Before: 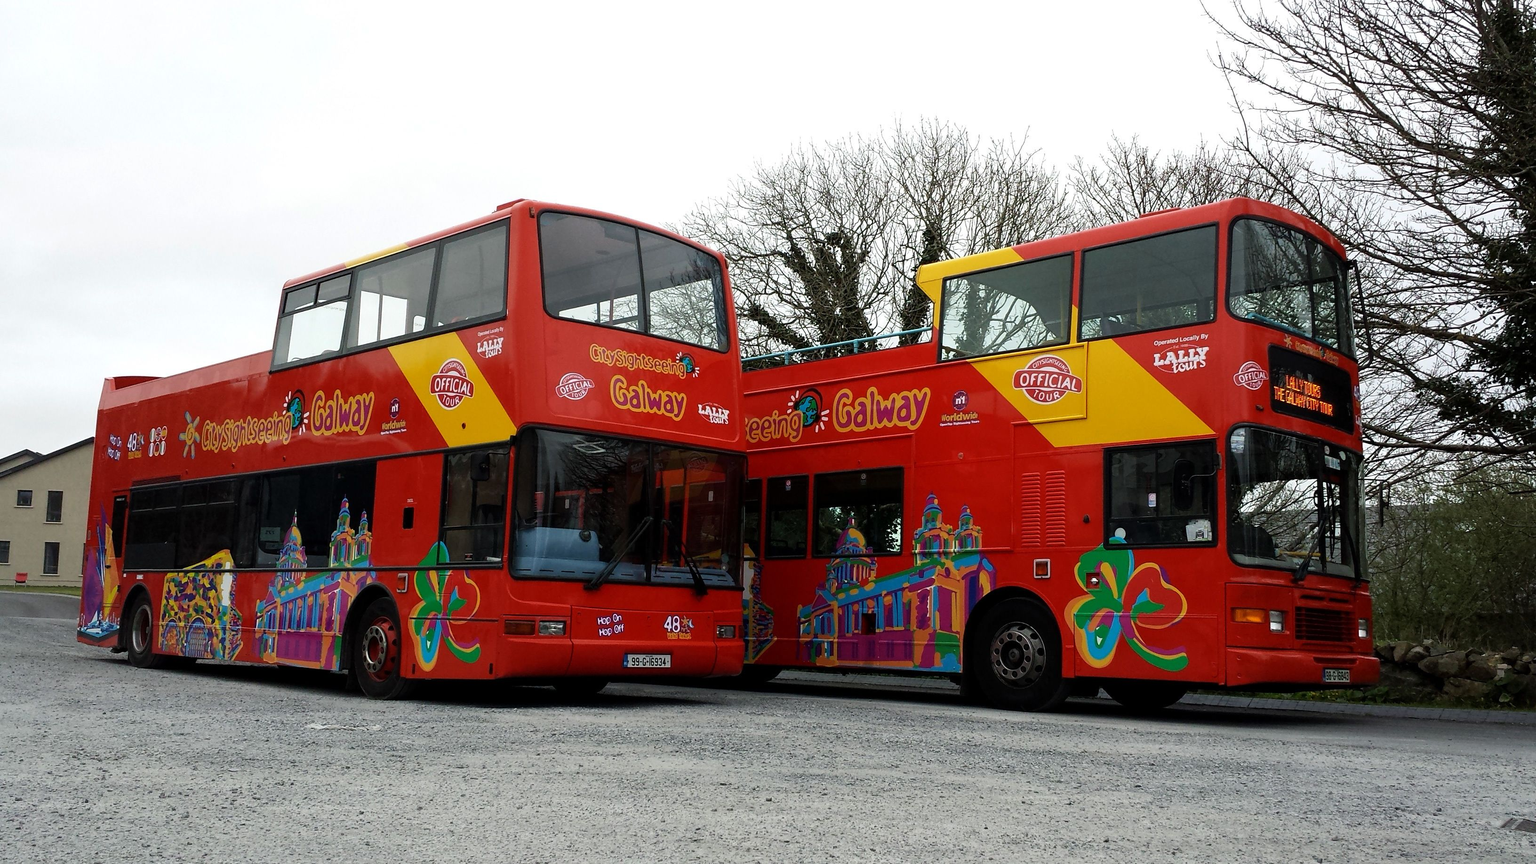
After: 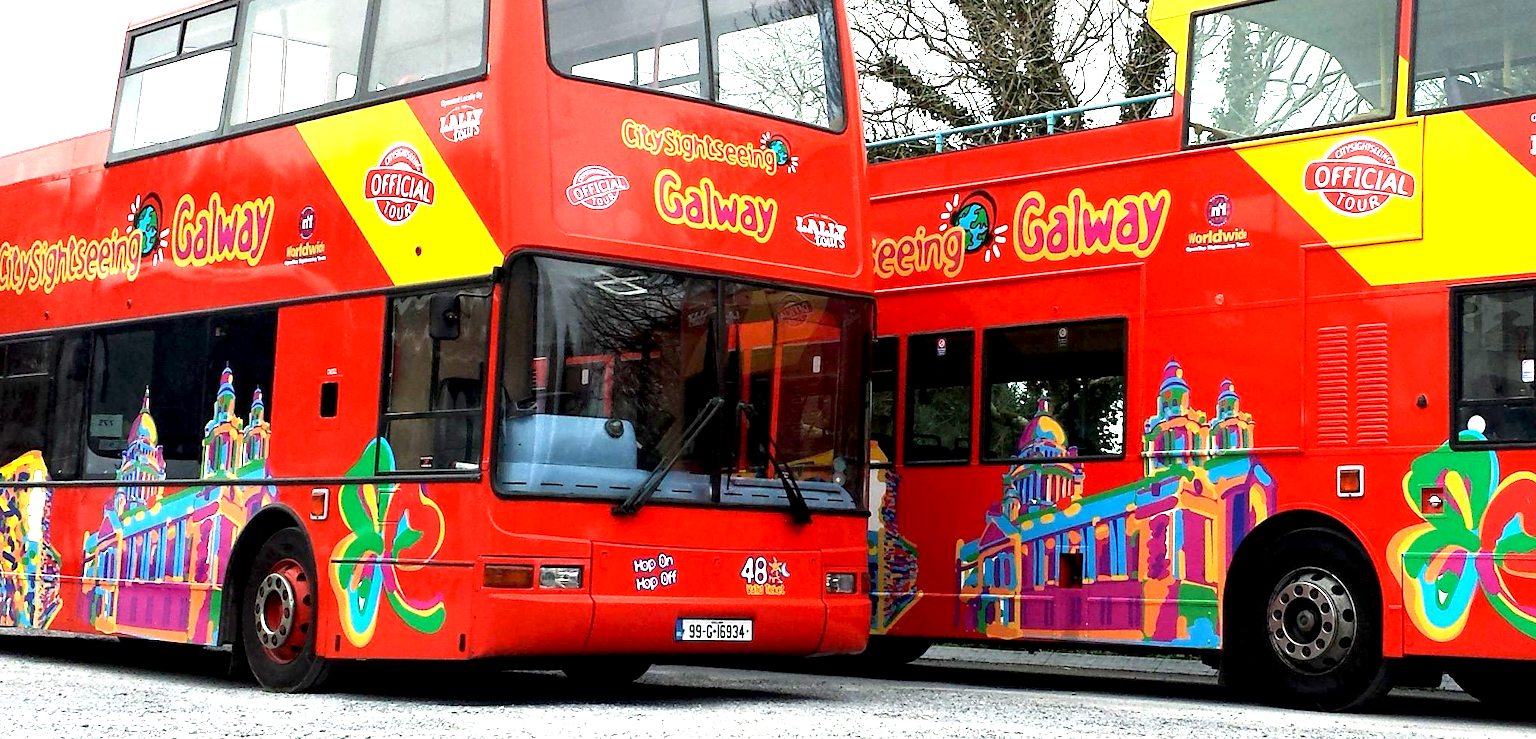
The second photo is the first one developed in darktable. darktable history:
exposure: black level correction 0.001, exposure 2 EV, compensate highlight preservation false
crop: left 13.312%, top 31.28%, right 24.627%, bottom 15.582%
